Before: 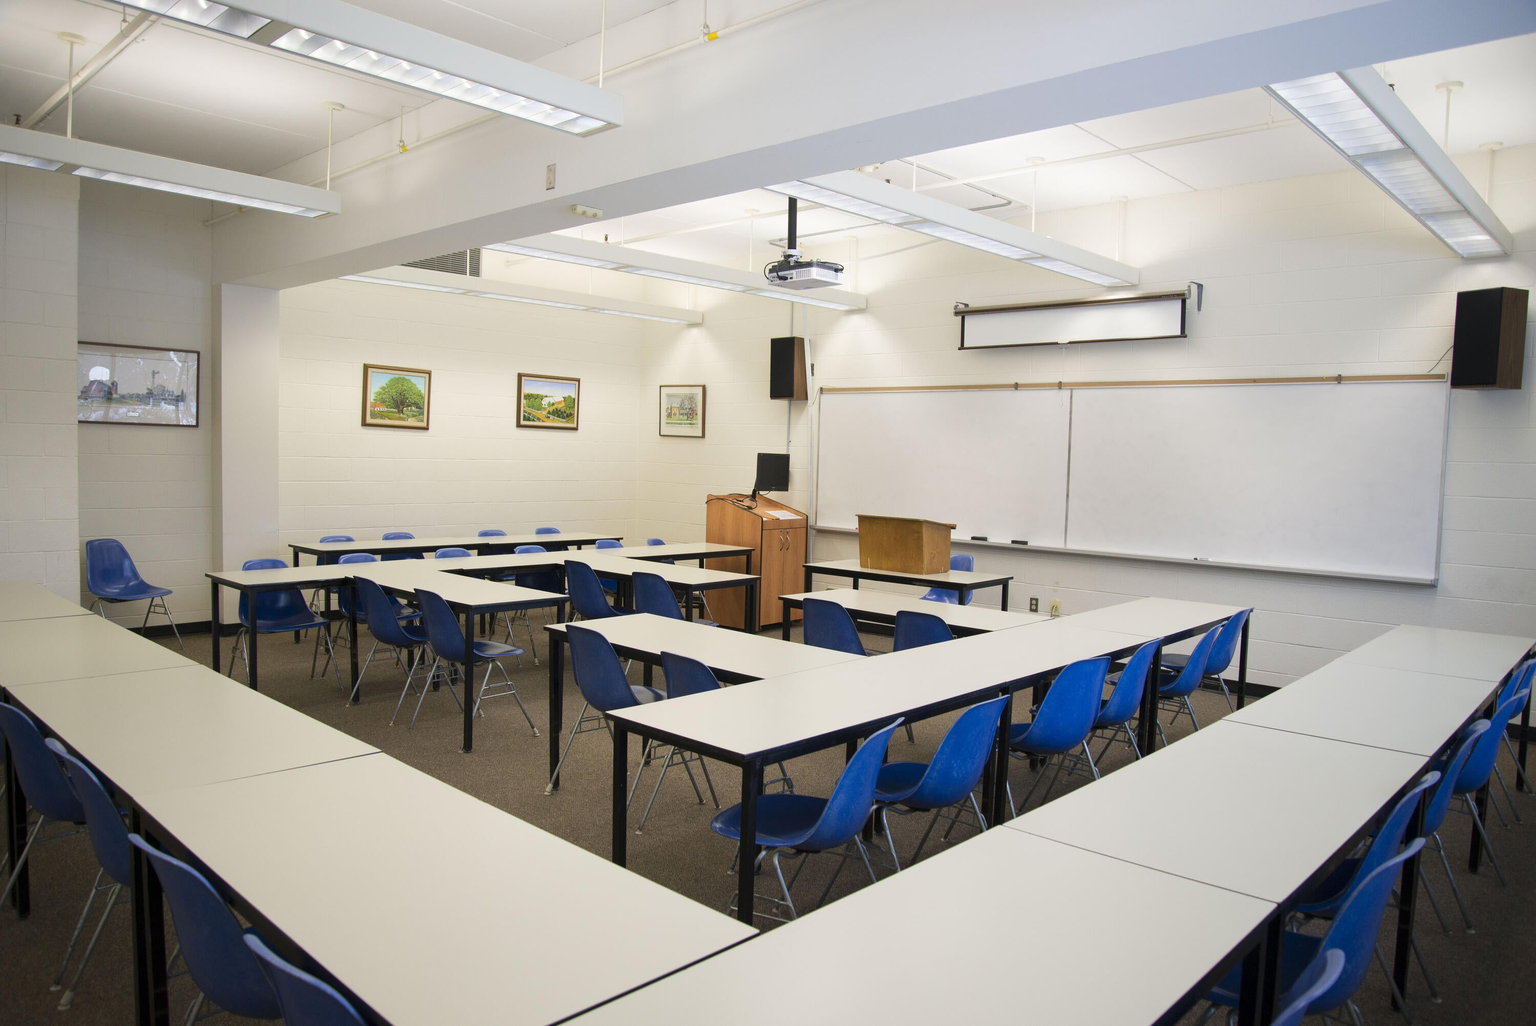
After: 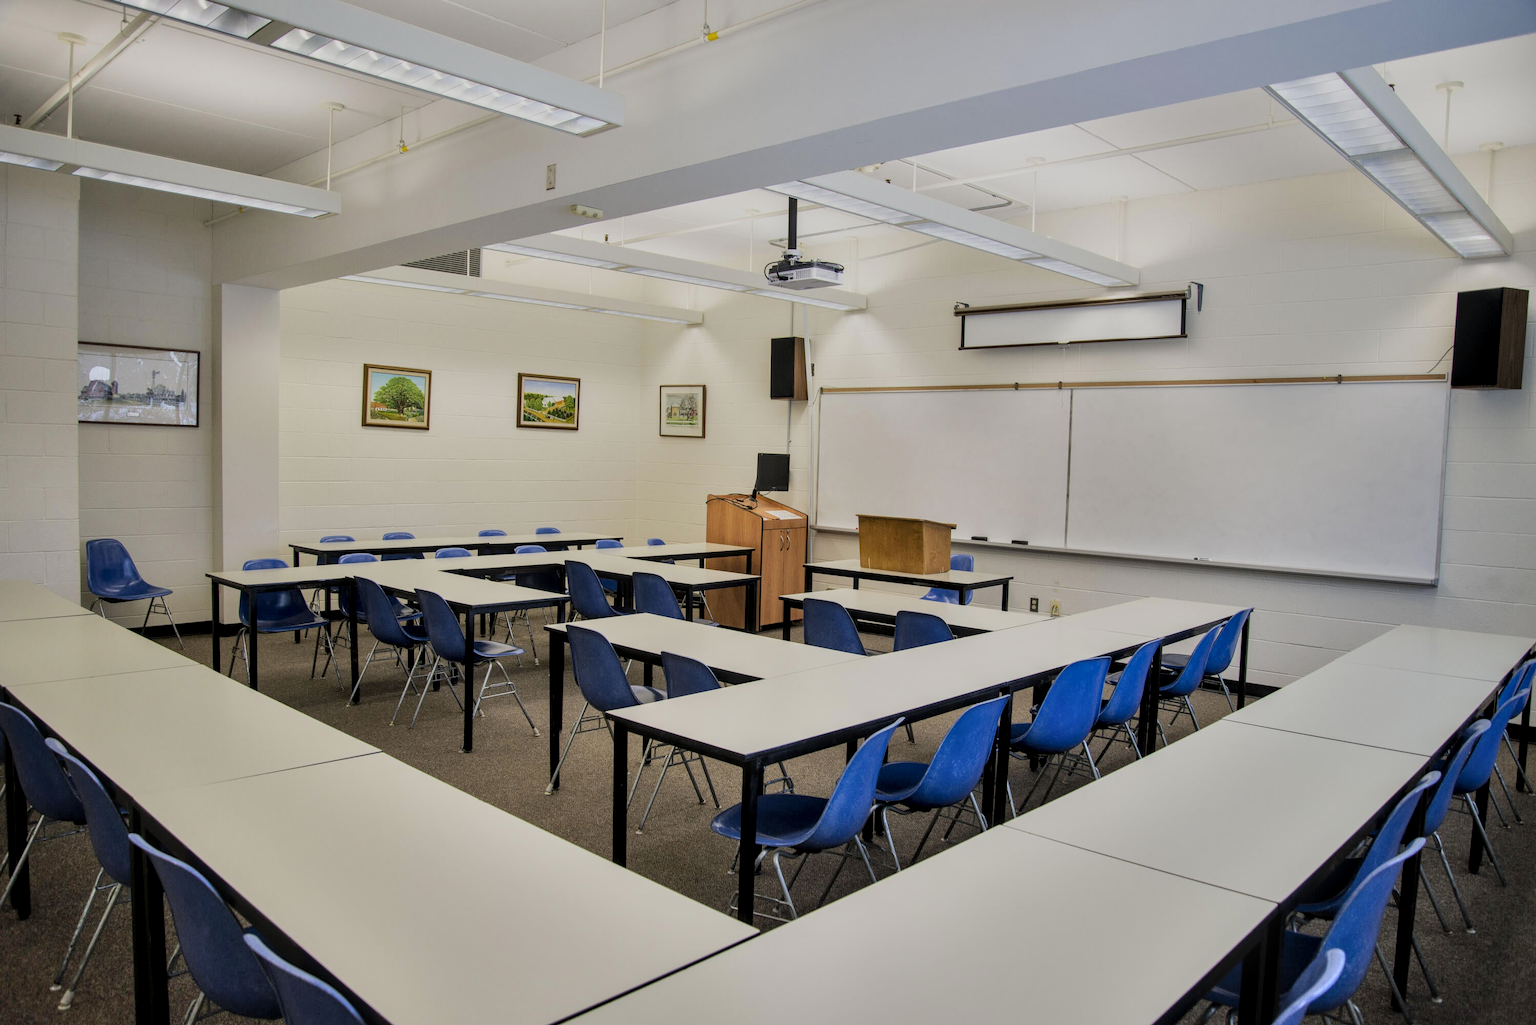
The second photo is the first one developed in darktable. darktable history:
filmic rgb: black relative exposure -7.65 EV, white relative exposure 4.56 EV, hardness 3.61, color science v6 (2022)
shadows and highlights: low approximation 0.01, soften with gaussian
local contrast: highlights 61%, detail 143%, midtone range 0.428
